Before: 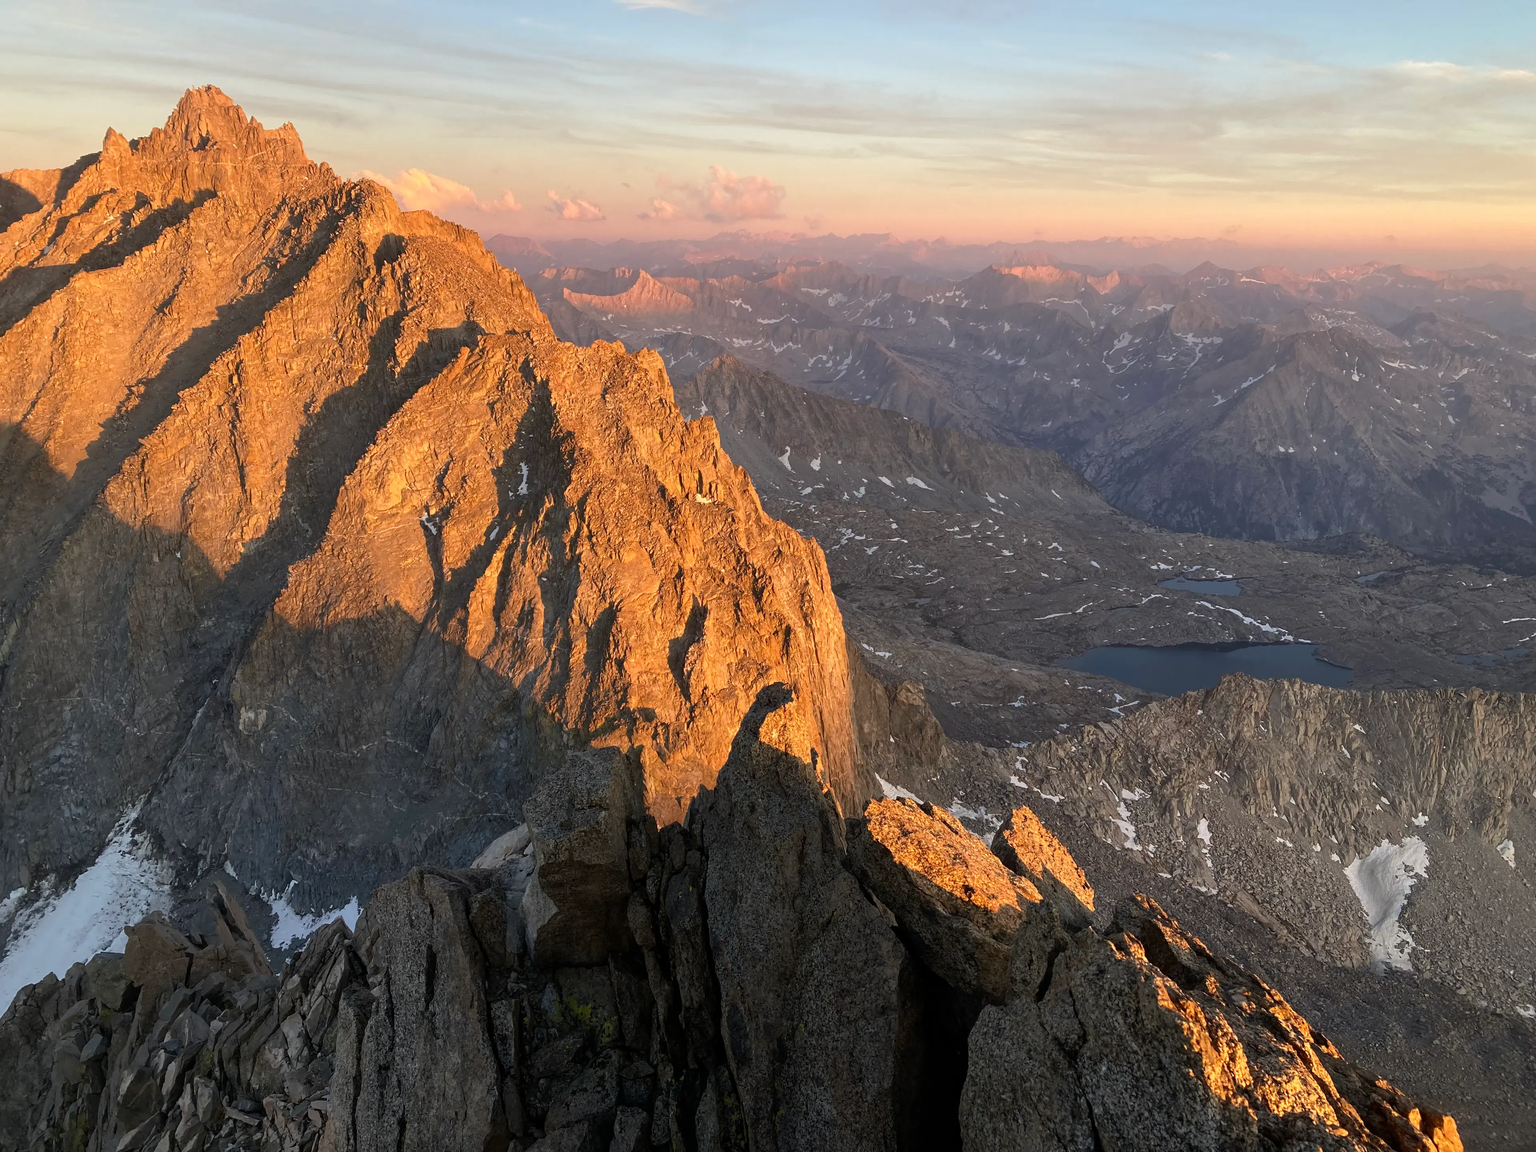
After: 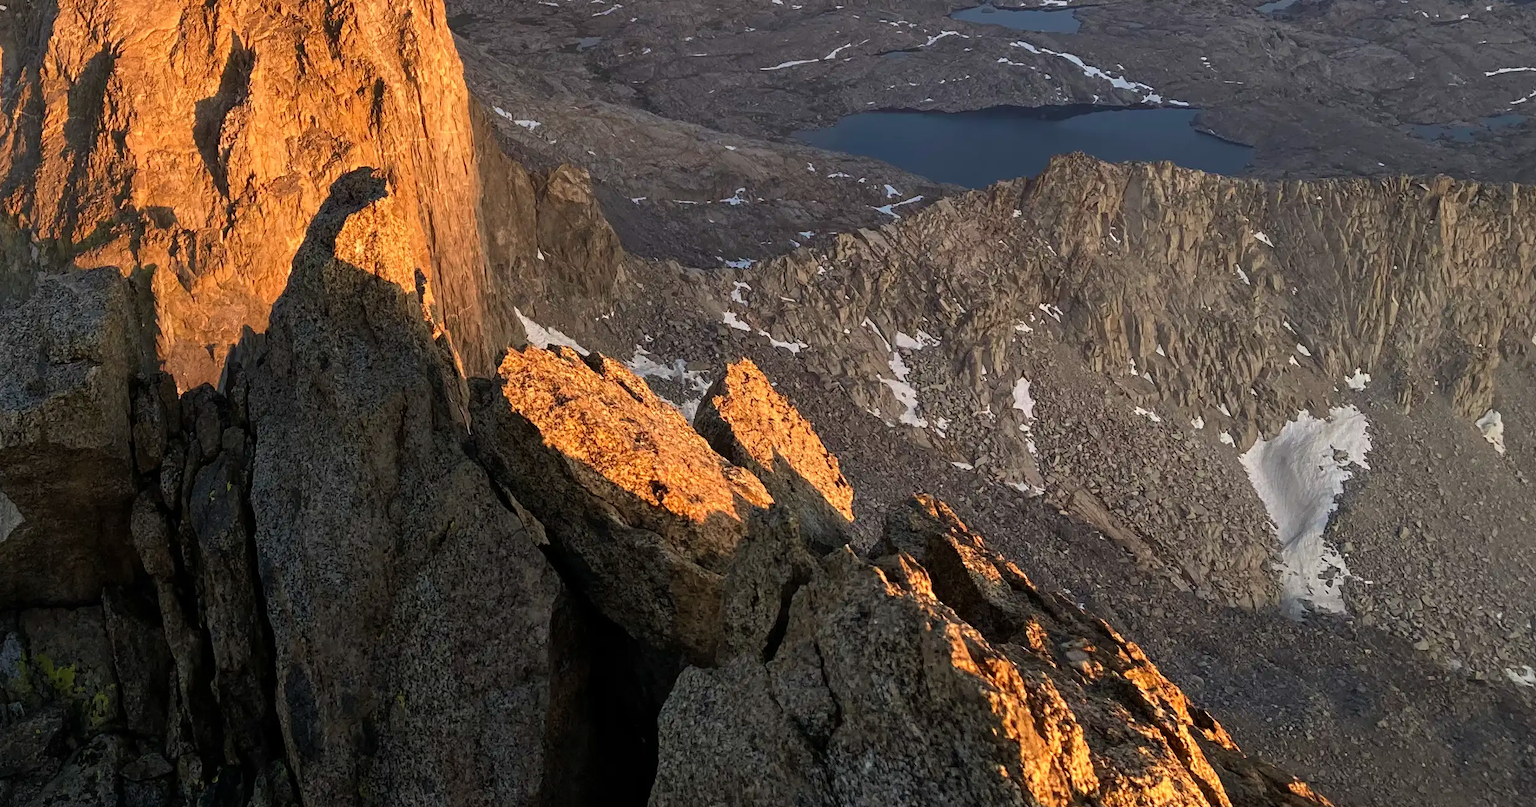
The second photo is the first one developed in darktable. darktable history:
exposure: compensate highlight preservation false
shadows and highlights: radius 109.6, shadows 24.06, highlights -58.14, low approximation 0.01, soften with gaussian
crop and rotate: left 35.344%, top 49.891%, bottom 4.788%
velvia: on, module defaults
